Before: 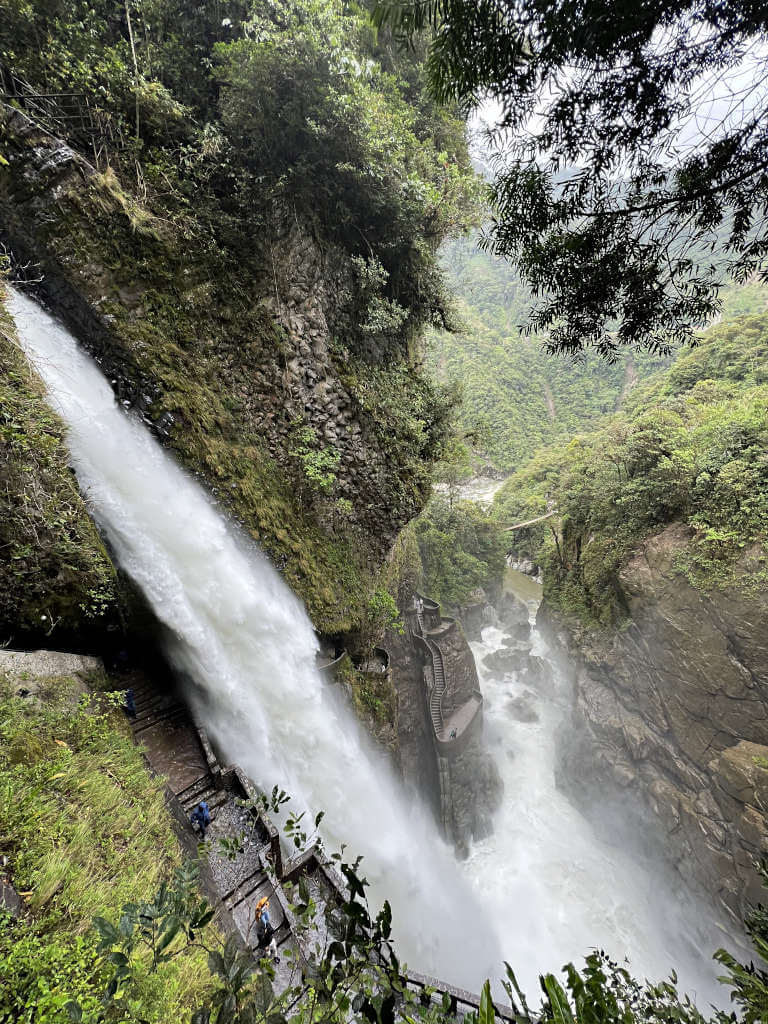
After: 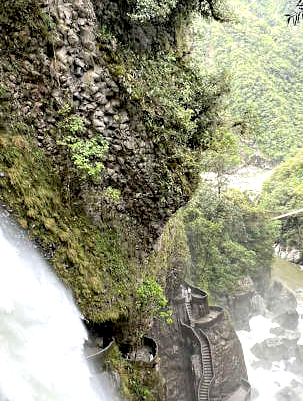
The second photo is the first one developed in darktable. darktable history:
crop: left 30.289%, top 30.458%, right 30.183%, bottom 30.299%
exposure: black level correction 0.012, exposure 0.701 EV, compensate exposure bias true, compensate highlight preservation false
